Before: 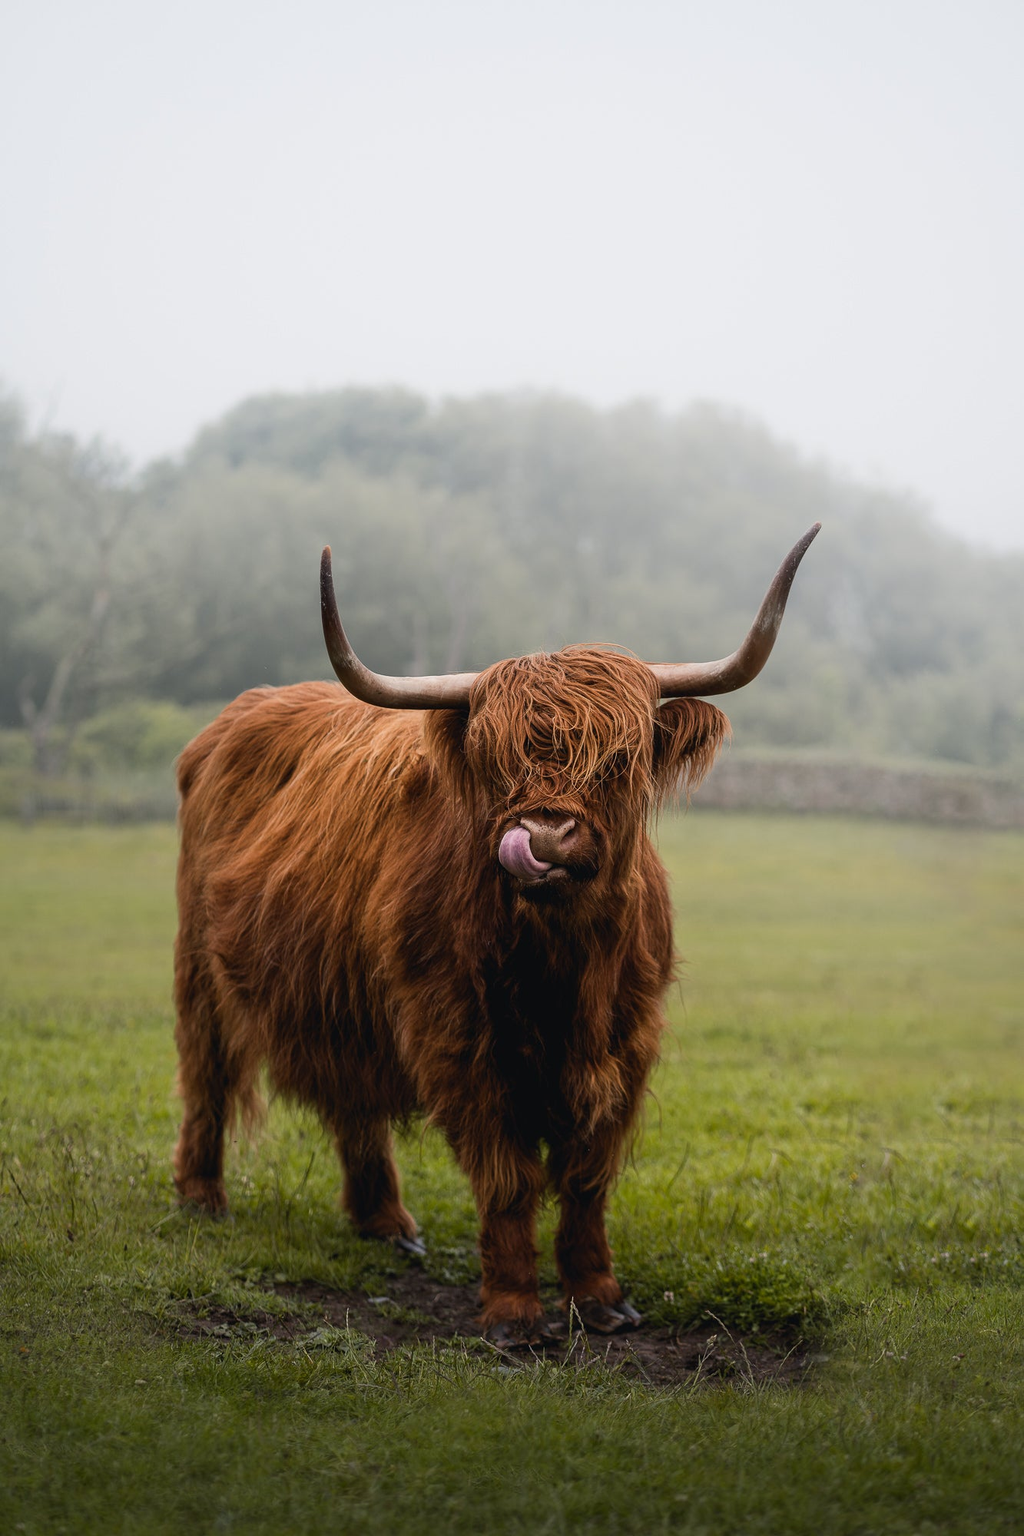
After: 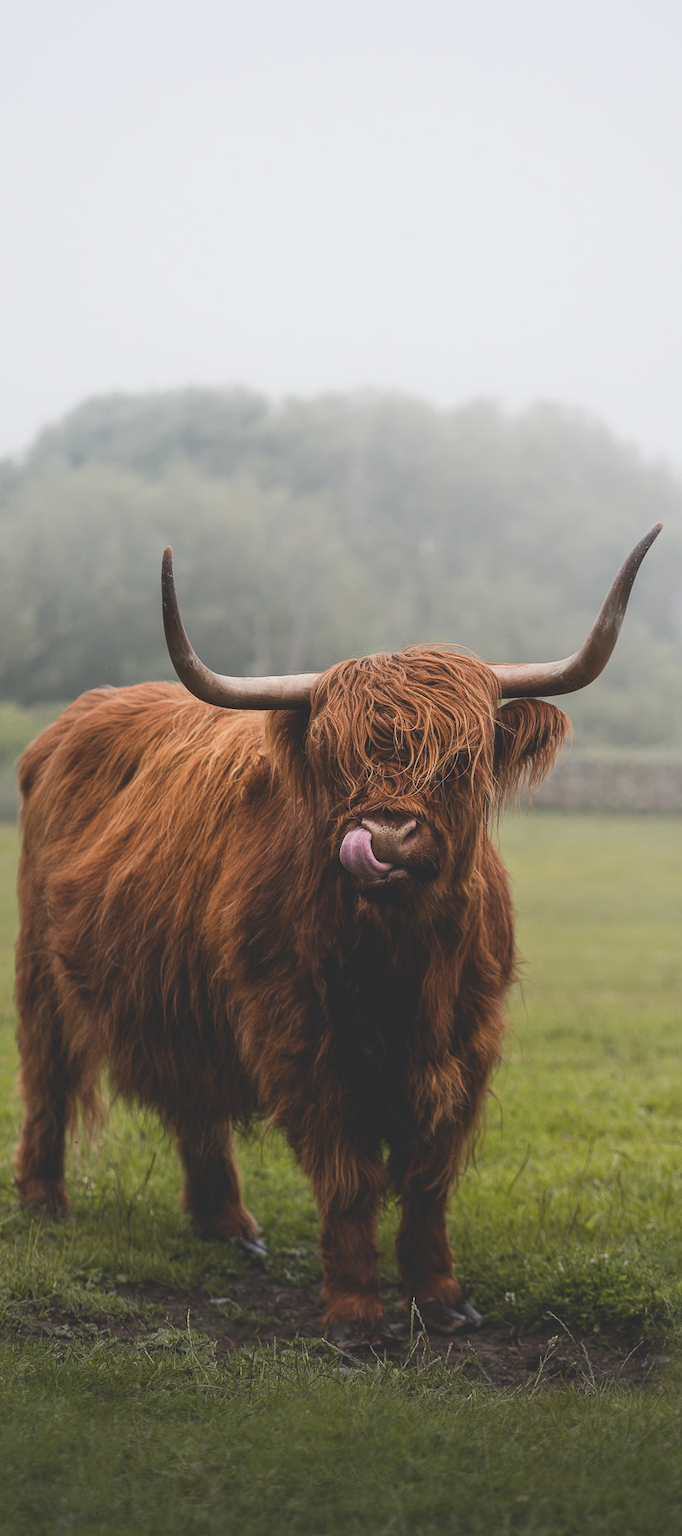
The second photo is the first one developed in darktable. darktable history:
crop and rotate: left 15.546%, right 17.787%
exposure: black level correction -0.023, exposure -0.039 EV, compensate highlight preservation false
